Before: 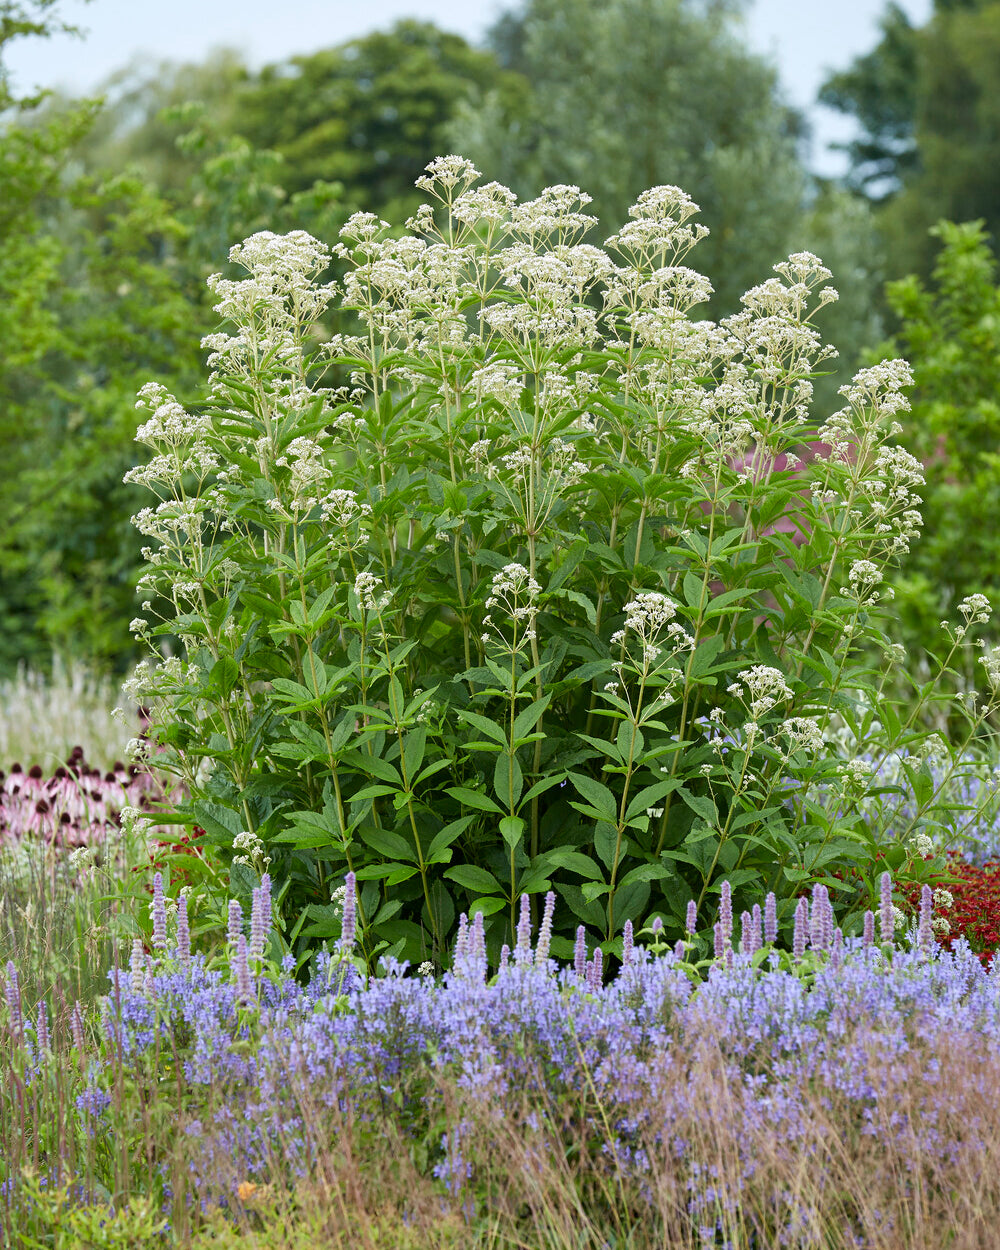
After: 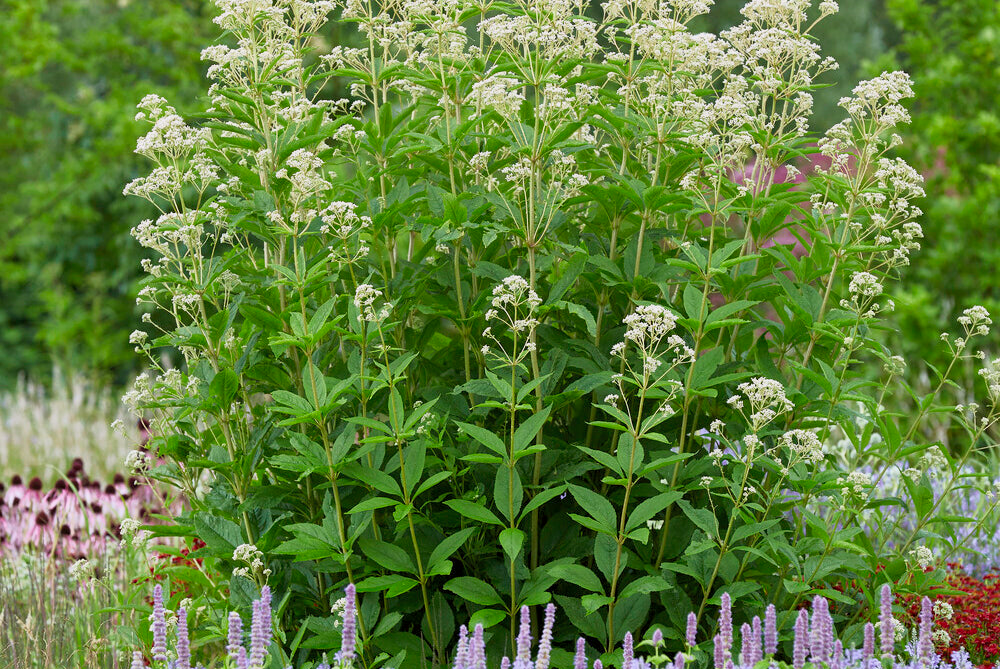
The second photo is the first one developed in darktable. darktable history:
tone curve: curves: ch0 [(0.013, 0) (0.061, 0.068) (0.239, 0.256) (0.502, 0.505) (0.683, 0.676) (0.761, 0.773) (0.858, 0.858) (0.987, 0.945)]; ch1 [(0, 0) (0.172, 0.123) (0.304, 0.267) (0.414, 0.395) (0.472, 0.473) (0.502, 0.508) (0.521, 0.528) (0.583, 0.595) (0.654, 0.673) (0.728, 0.761) (1, 1)]; ch2 [(0, 0) (0.411, 0.424) (0.485, 0.476) (0.502, 0.502) (0.553, 0.557) (0.57, 0.576) (1, 1)], color space Lab, independent channels, preserve colors none
crop and rotate: top 23.043%, bottom 23.437%
